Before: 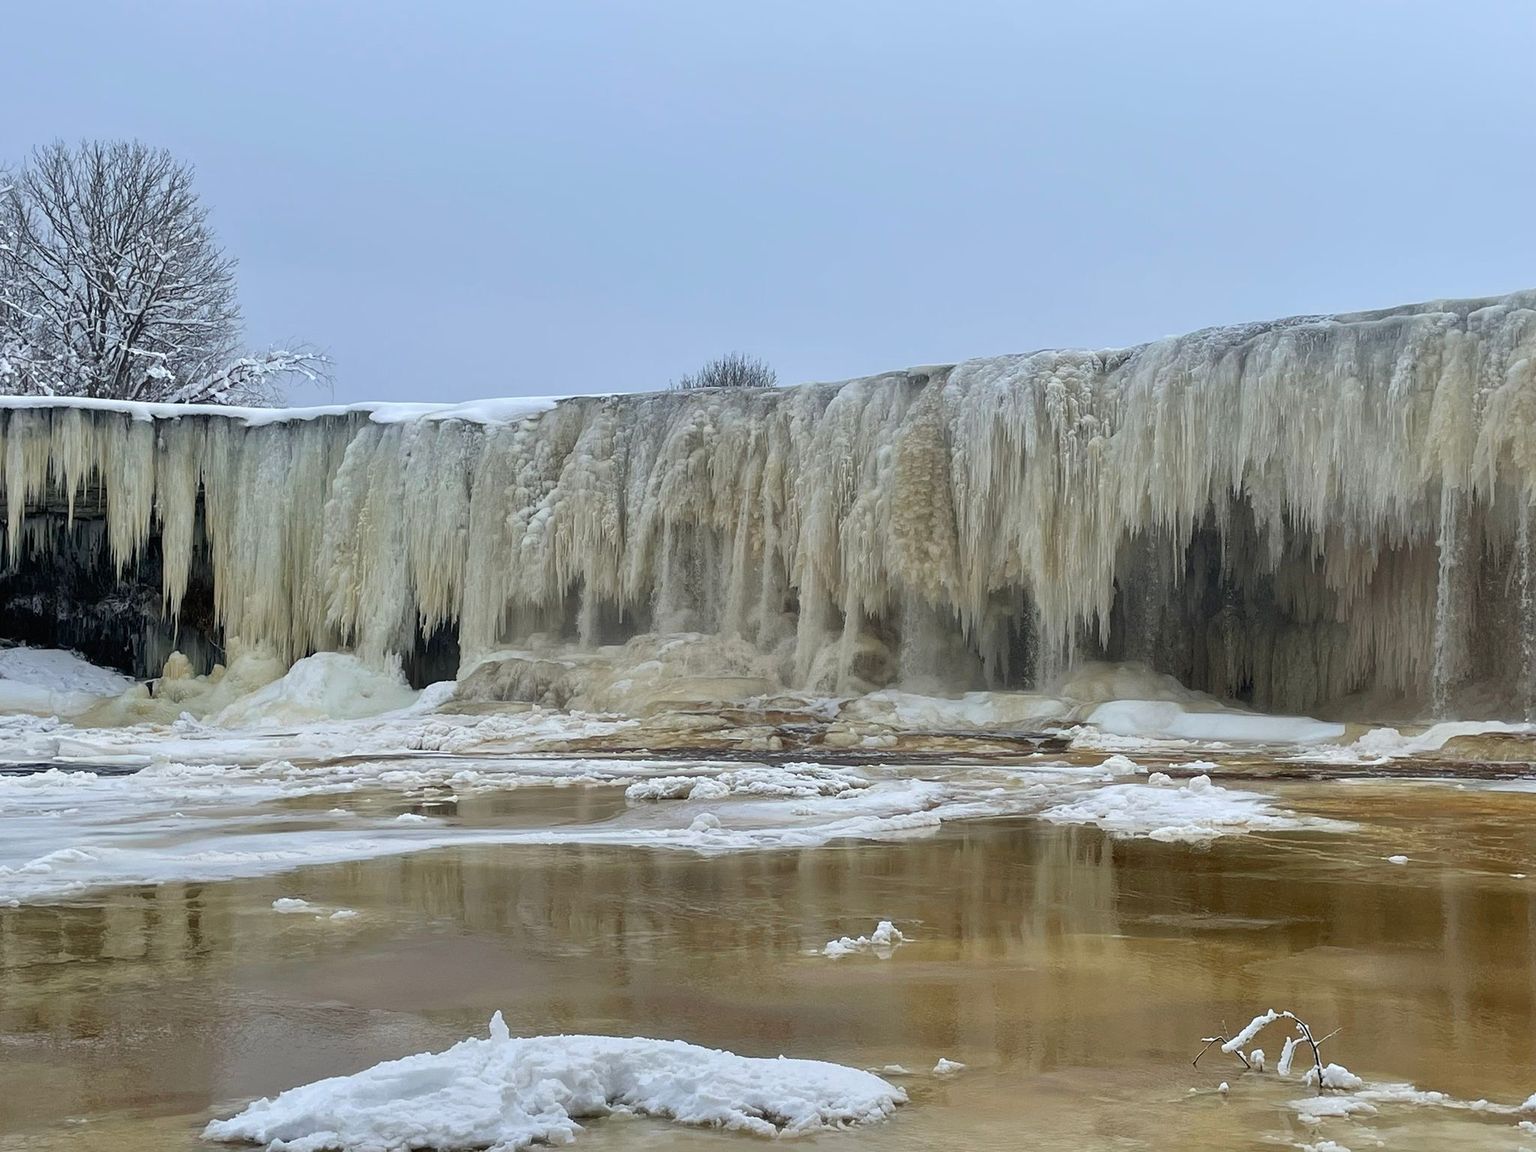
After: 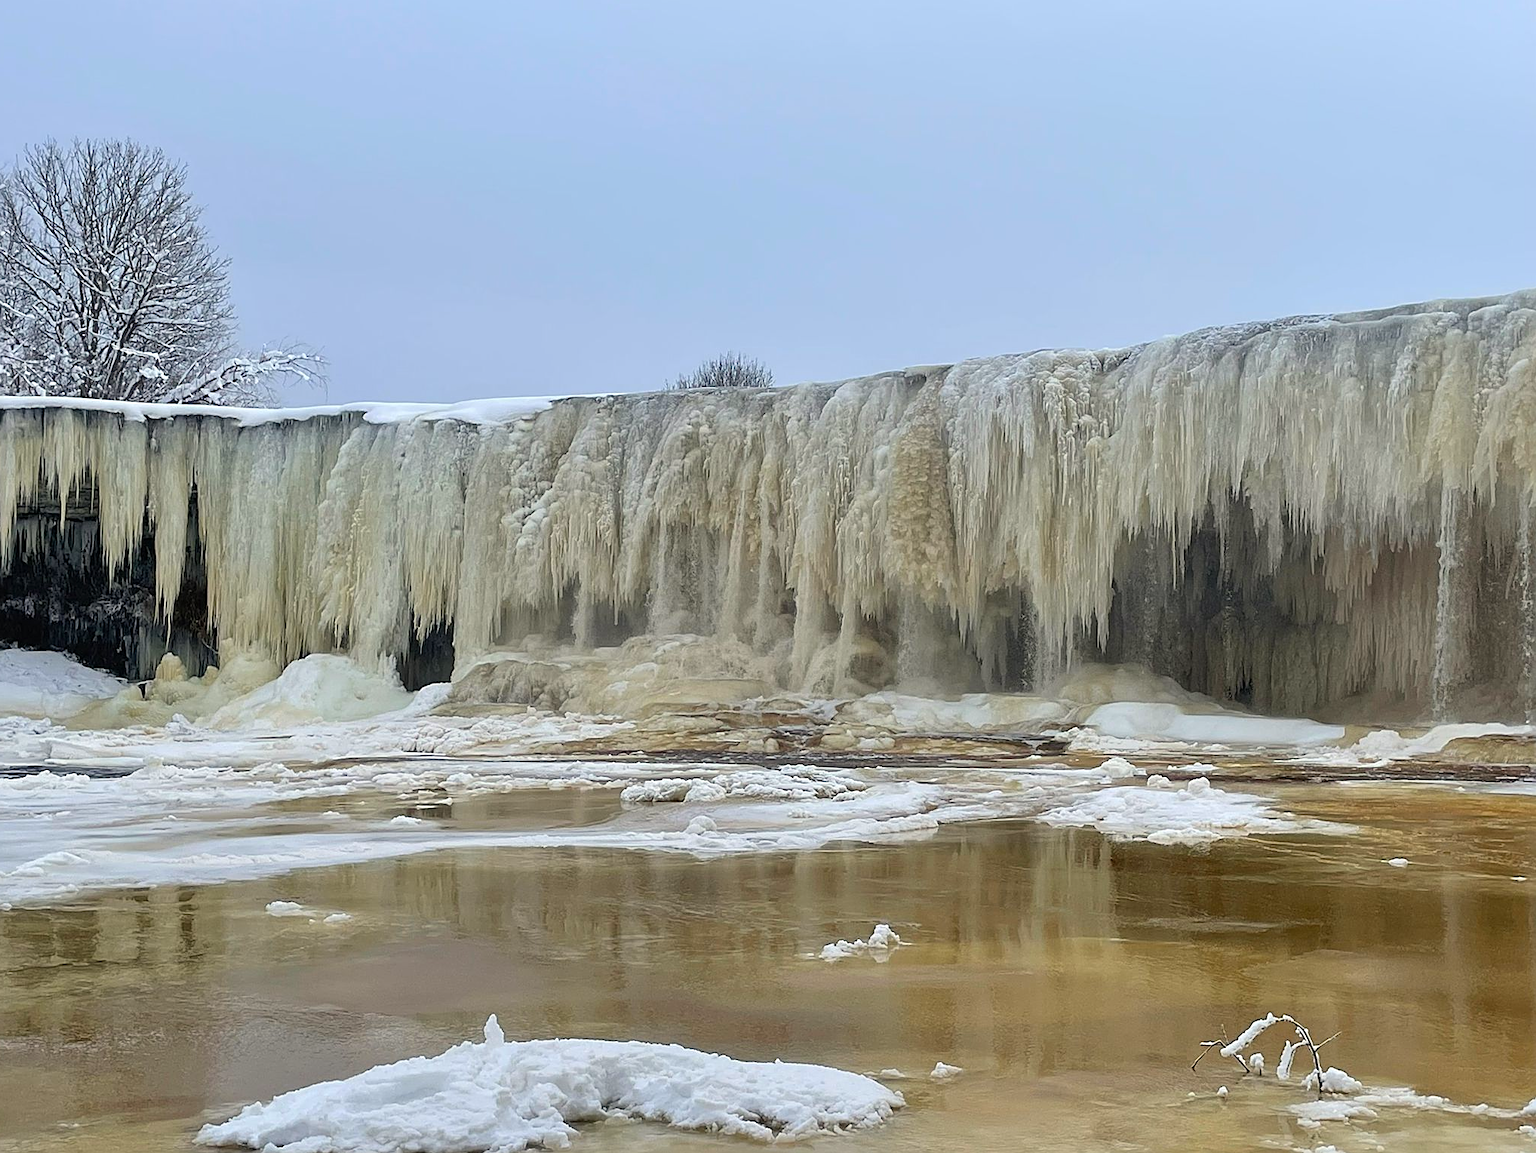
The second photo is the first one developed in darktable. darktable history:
crop and rotate: left 0.541%, top 0.202%, bottom 0.244%
contrast brightness saturation: contrast 0.047, brightness 0.059, saturation 0.012
color correction: highlights a* 0.78, highlights b* 2.76, saturation 1.1
sharpen: on, module defaults
